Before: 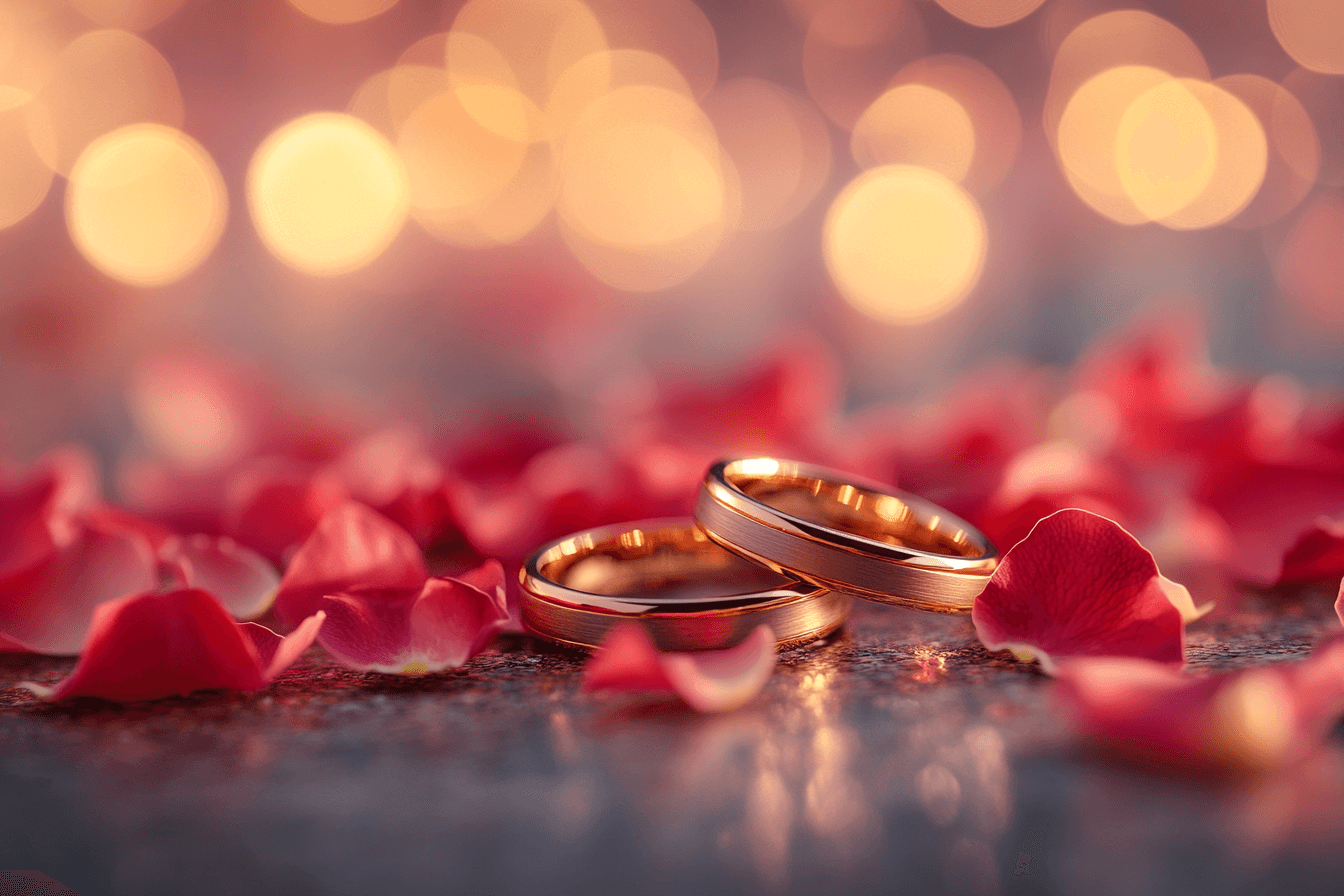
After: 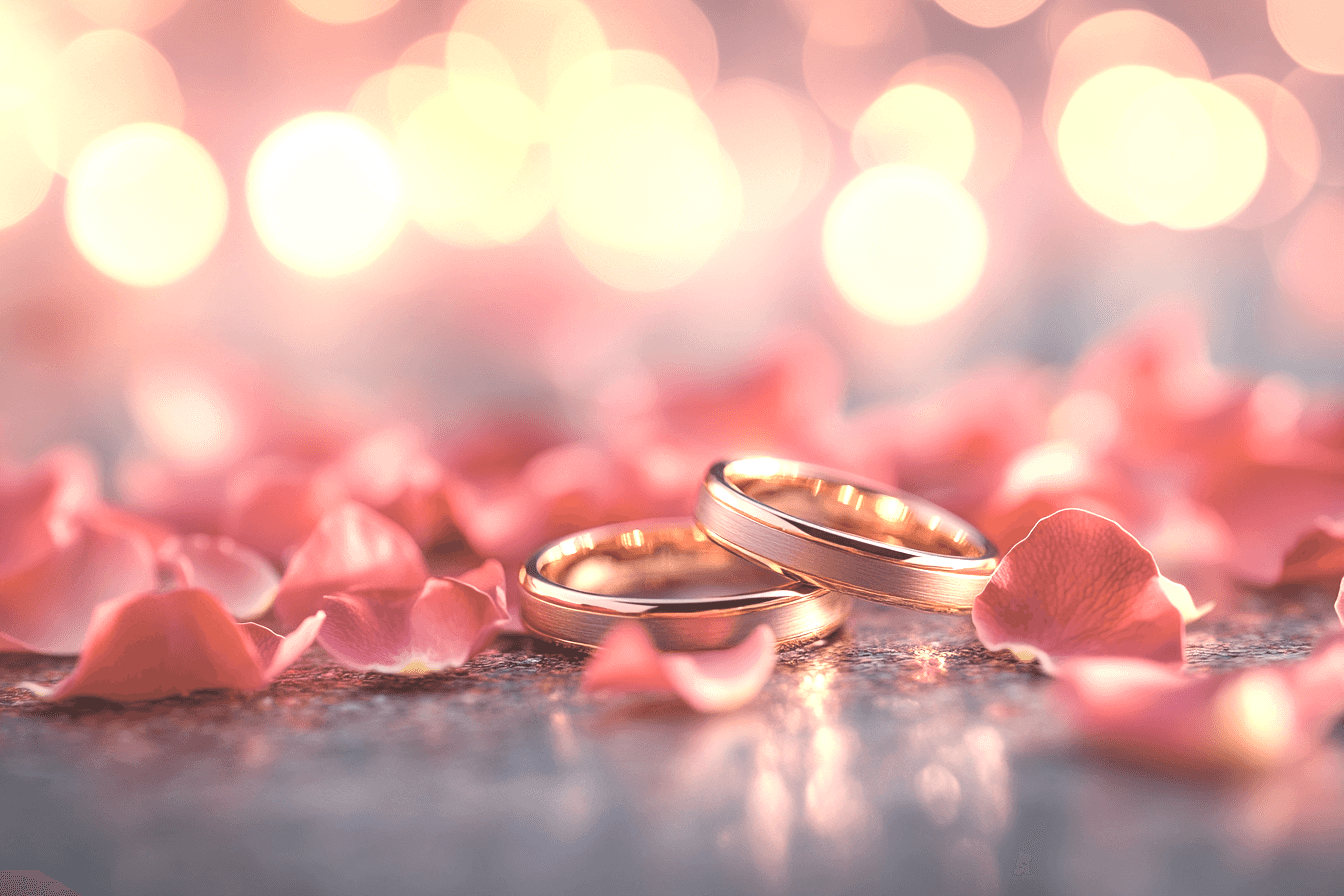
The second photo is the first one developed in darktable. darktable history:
contrast brightness saturation: contrast -0.261, saturation -0.449
exposure: black level correction 0, exposure 1.747 EV, compensate exposure bias true, compensate highlight preservation false
